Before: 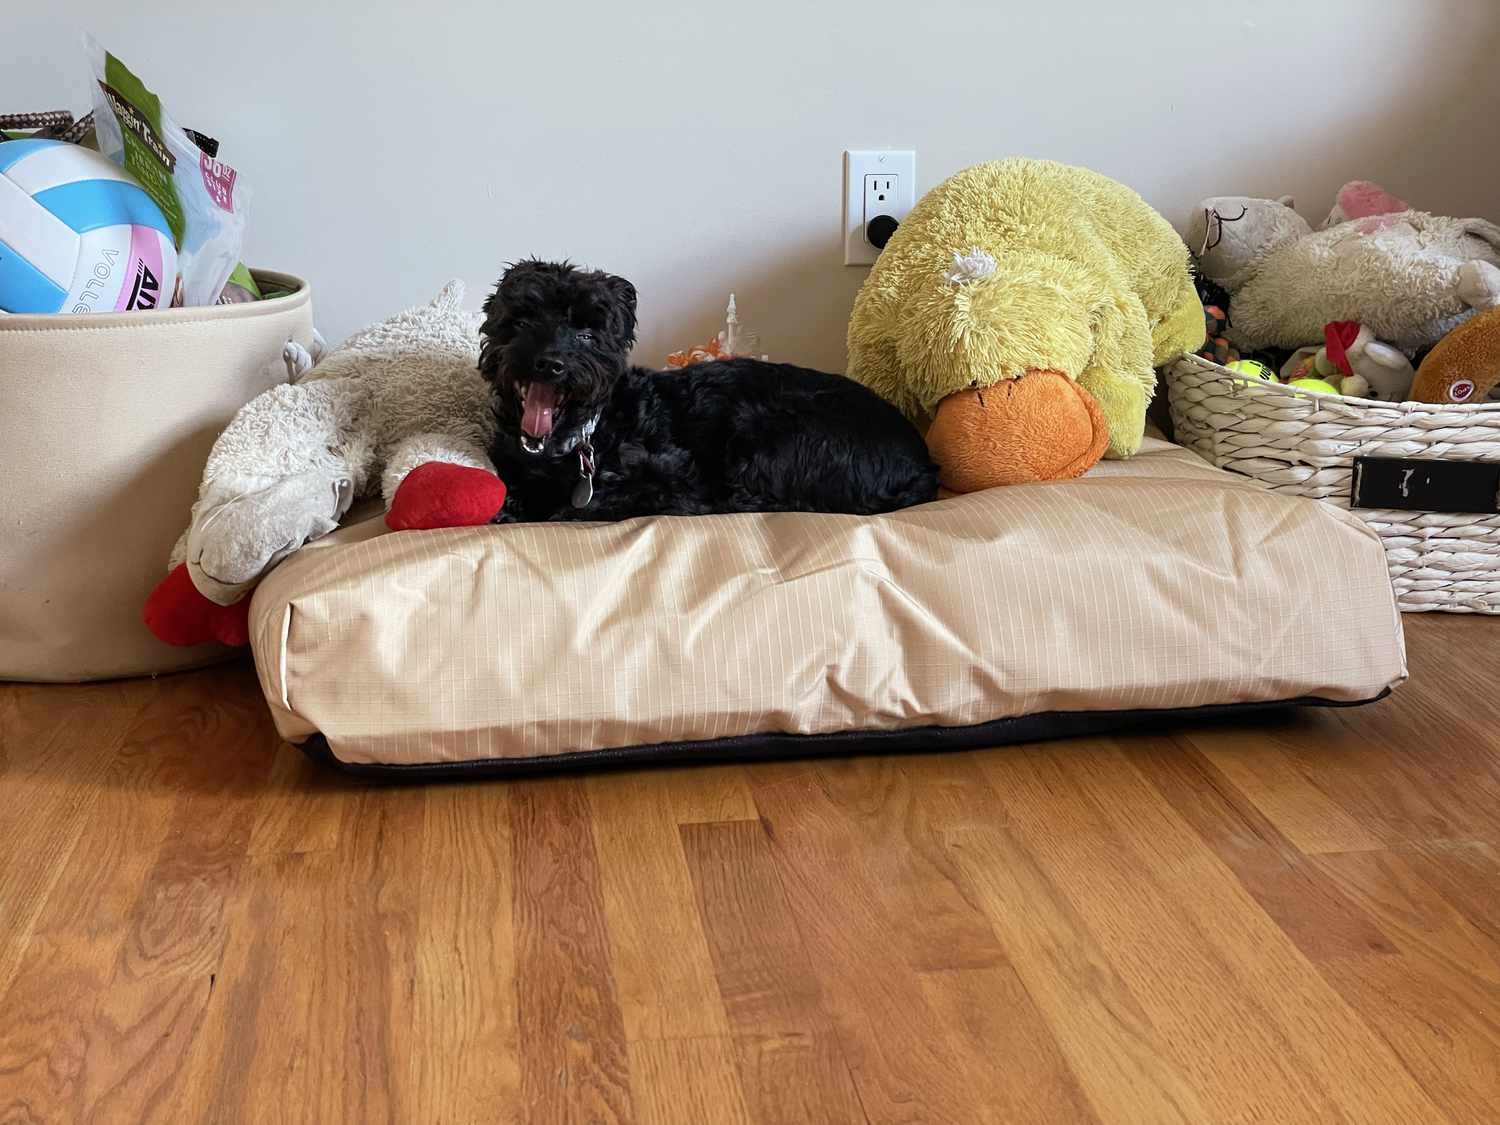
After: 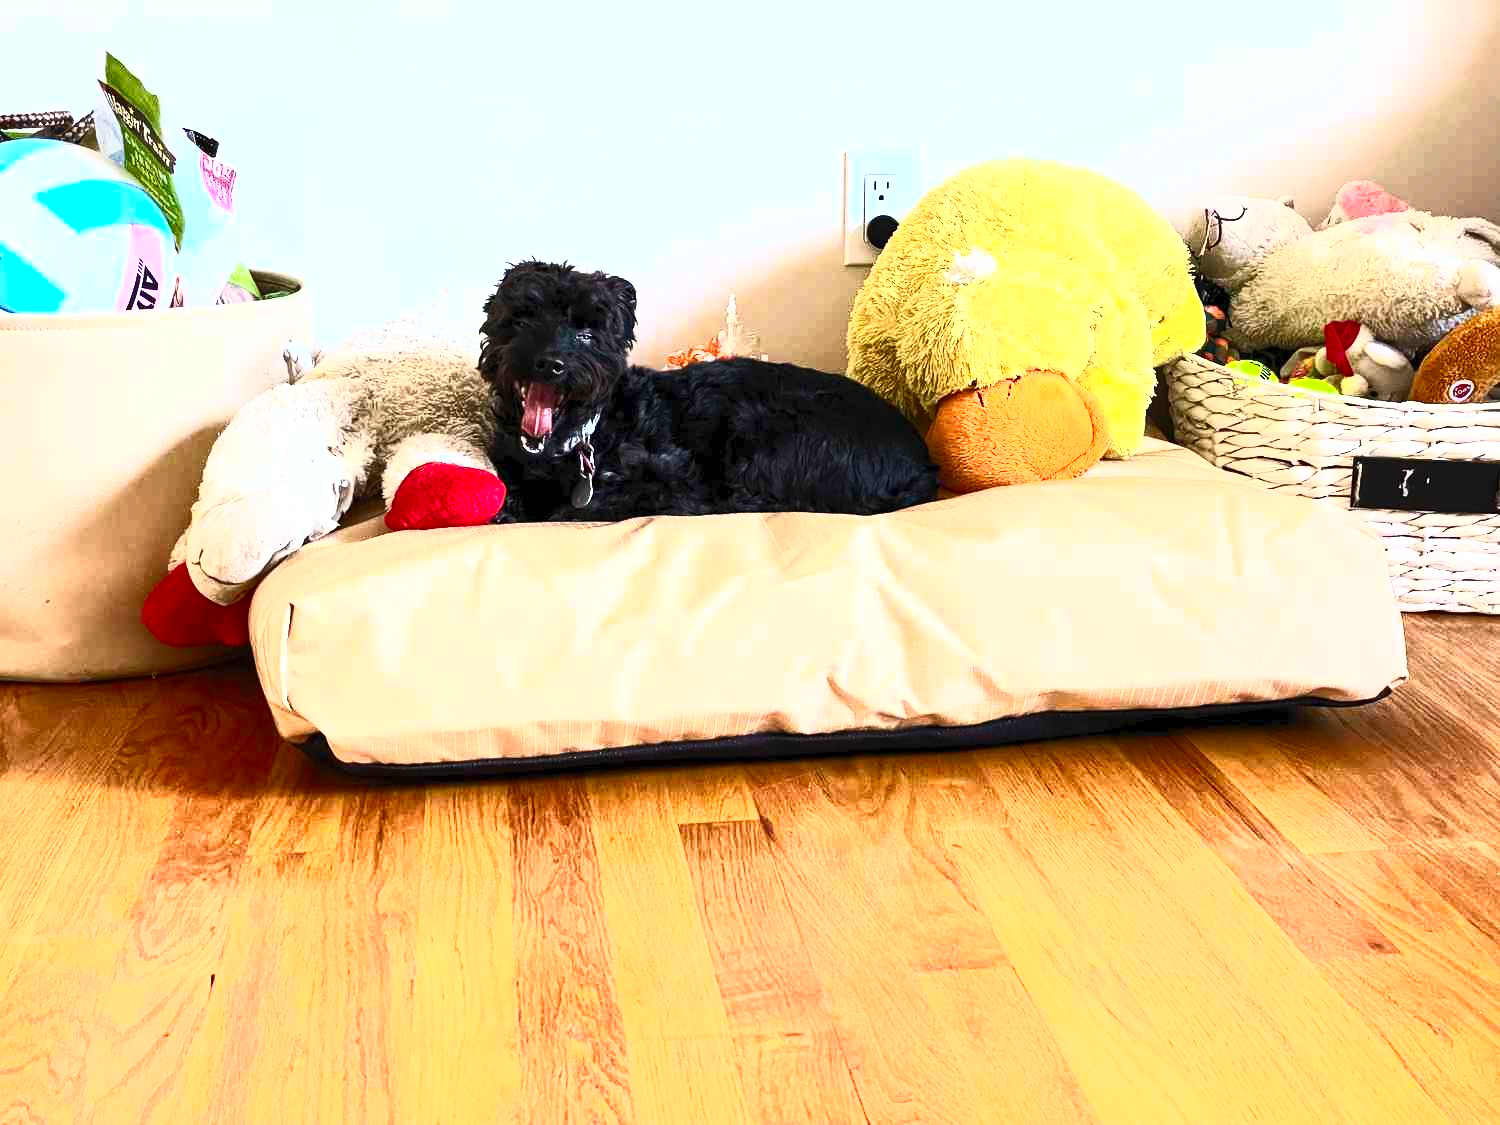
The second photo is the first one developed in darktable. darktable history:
local contrast: mode bilateral grid, contrast 10, coarseness 25, detail 115%, midtone range 0.2
white balance: emerald 1
exposure: black level correction 0.001, exposure 0.5 EV, compensate exposure bias true, compensate highlight preservation false
contrast brightness saturation: contrast 0.83, brightness 0.59, saturation 0.59
